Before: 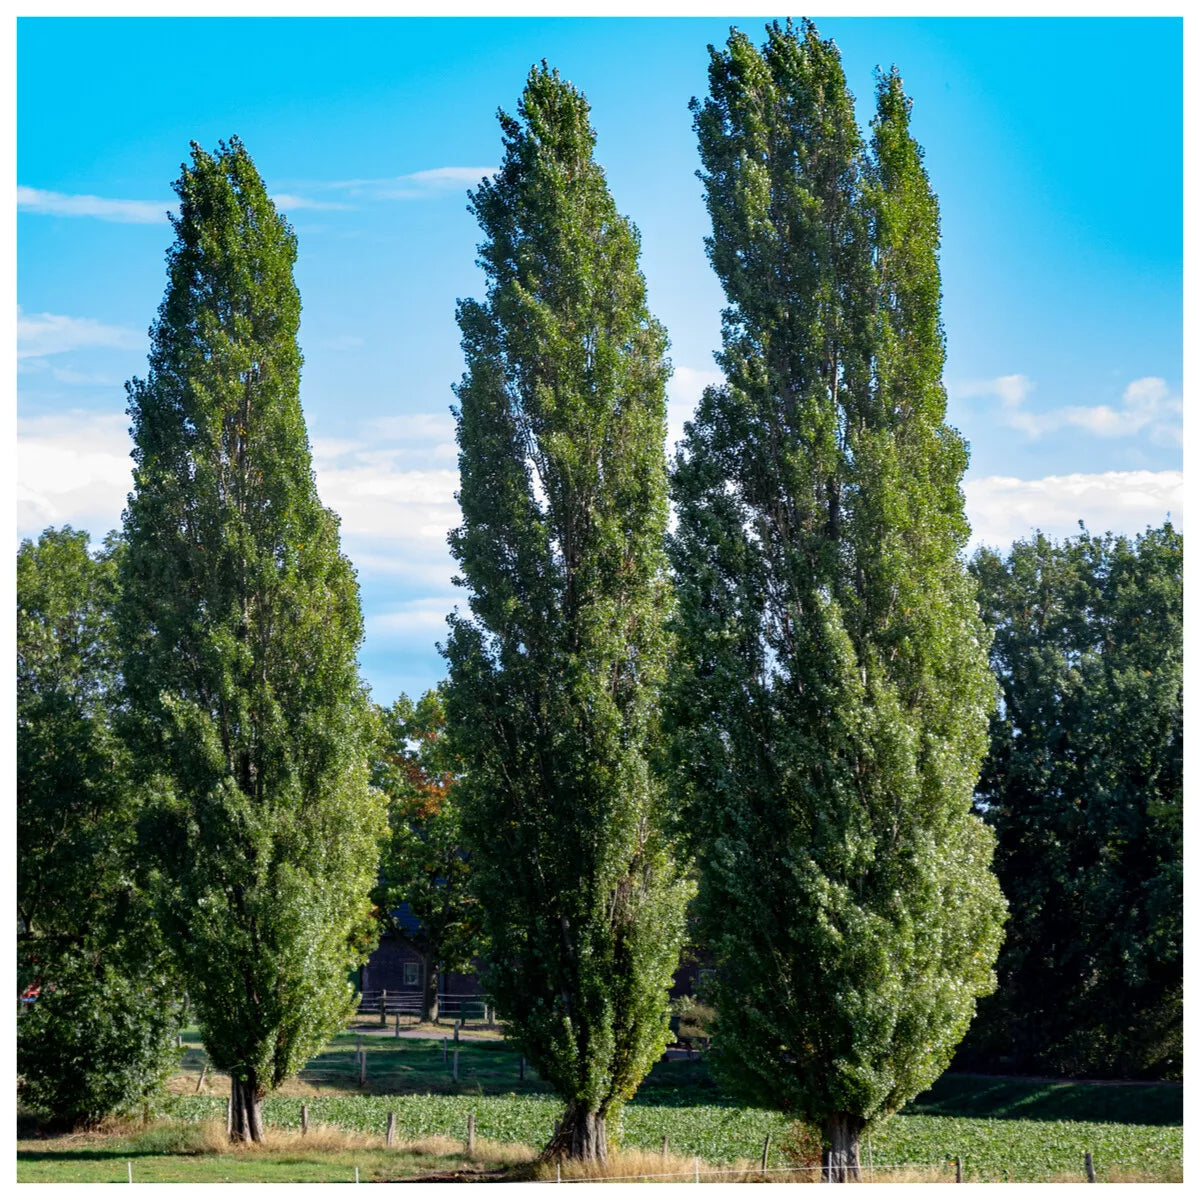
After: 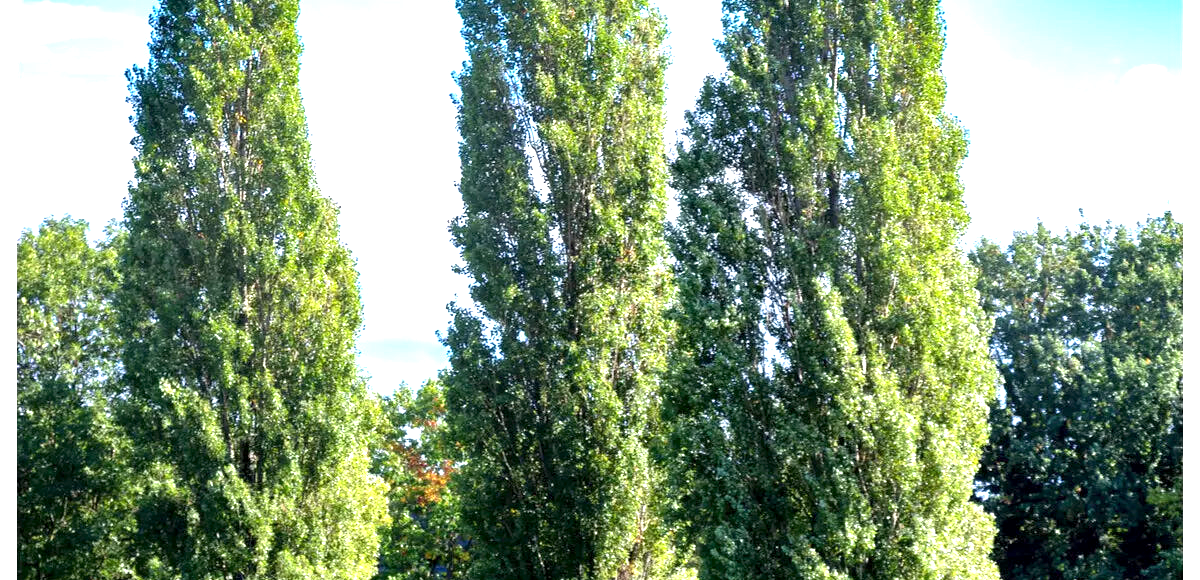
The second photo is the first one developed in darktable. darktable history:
exposure: black level correction 0.001, exposure 1.646 EV, compensate exposure bias true, compensate highlight preservation false
color balance rgb: on, module defaults
crop and rotate: top 26.056%, bottom 25.543%
